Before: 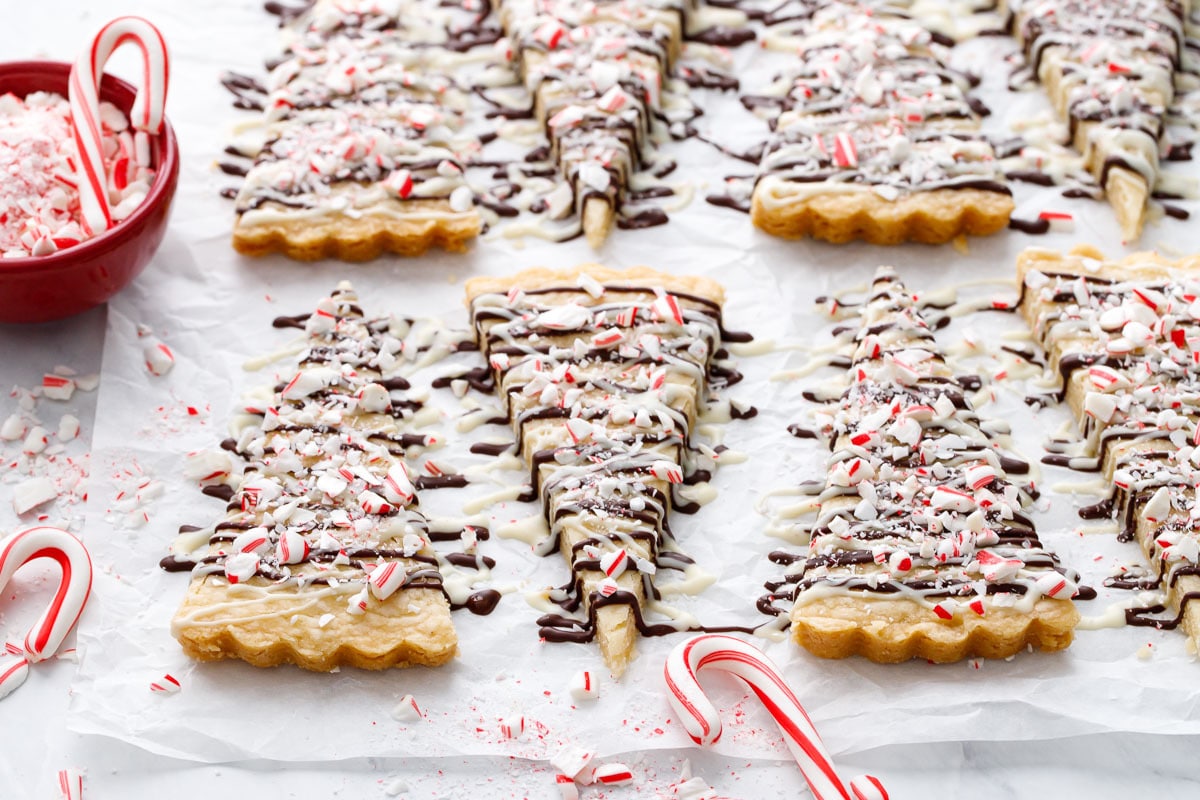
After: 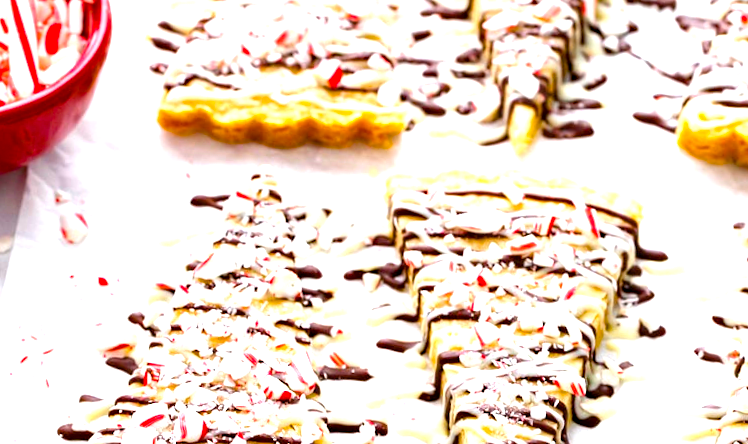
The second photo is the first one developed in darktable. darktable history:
exposure: black level correction 0.001, exposure 1.116 EV, compensate highlight preservation false
color balance rgb: linear chroma grading › global chroma 10%, perceptual saturation grading › global saturation 30%, global vibrance 10%
haze removal: compatibility mode true, adaptive false
crop and rotate: angle -4.99°, left 2.122%, top 6.945%, right 27.566%, bottom 30.519%
rotate and perspective: automatic cropping off
